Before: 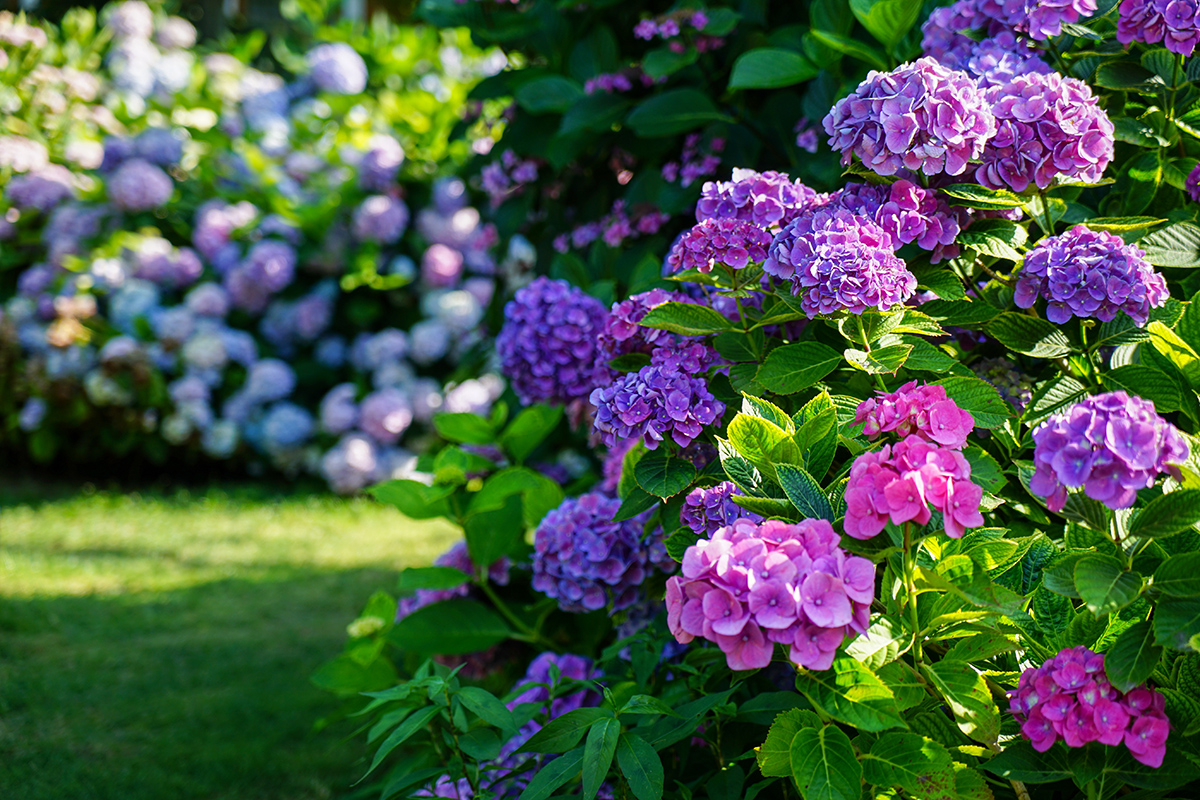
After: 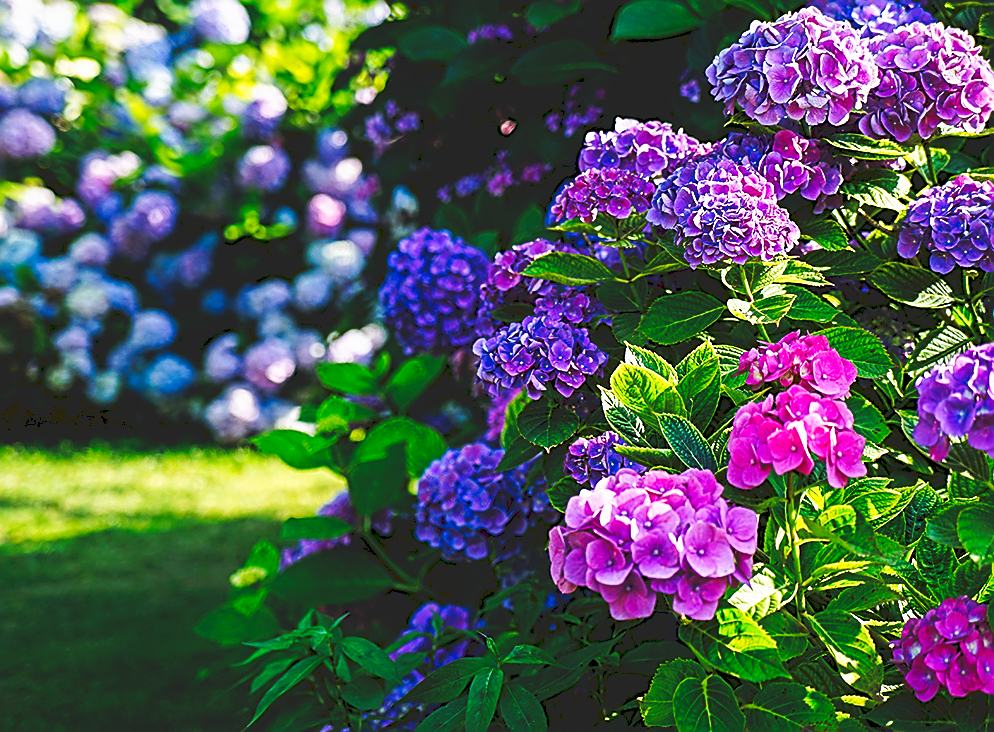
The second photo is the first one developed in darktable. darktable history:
crop: left 9.807%, top 6.259%, right 7.334%, bottom 2.177%
sharpen: amount 0.901
tone curve: curves: ch0 [(0, 0) (0.003, 0.147) (0.011, 0.147) (0.025, 0.147) (0.044, 0.147) (0.069, 0.147) (0.1, 0.15) (0.136, 0.158) (0.177, 0.174) (0.224, 0.198) (0.277, 0.241) (0.335, 0.292) (0.399, 0.361) (0.468, 0.452) (0.543, 0.568) (0.623, 0.679) (0.709, 0.793) (0.801, 0.886) (0.898, 0.966) (1, 1)], preserve colors none
